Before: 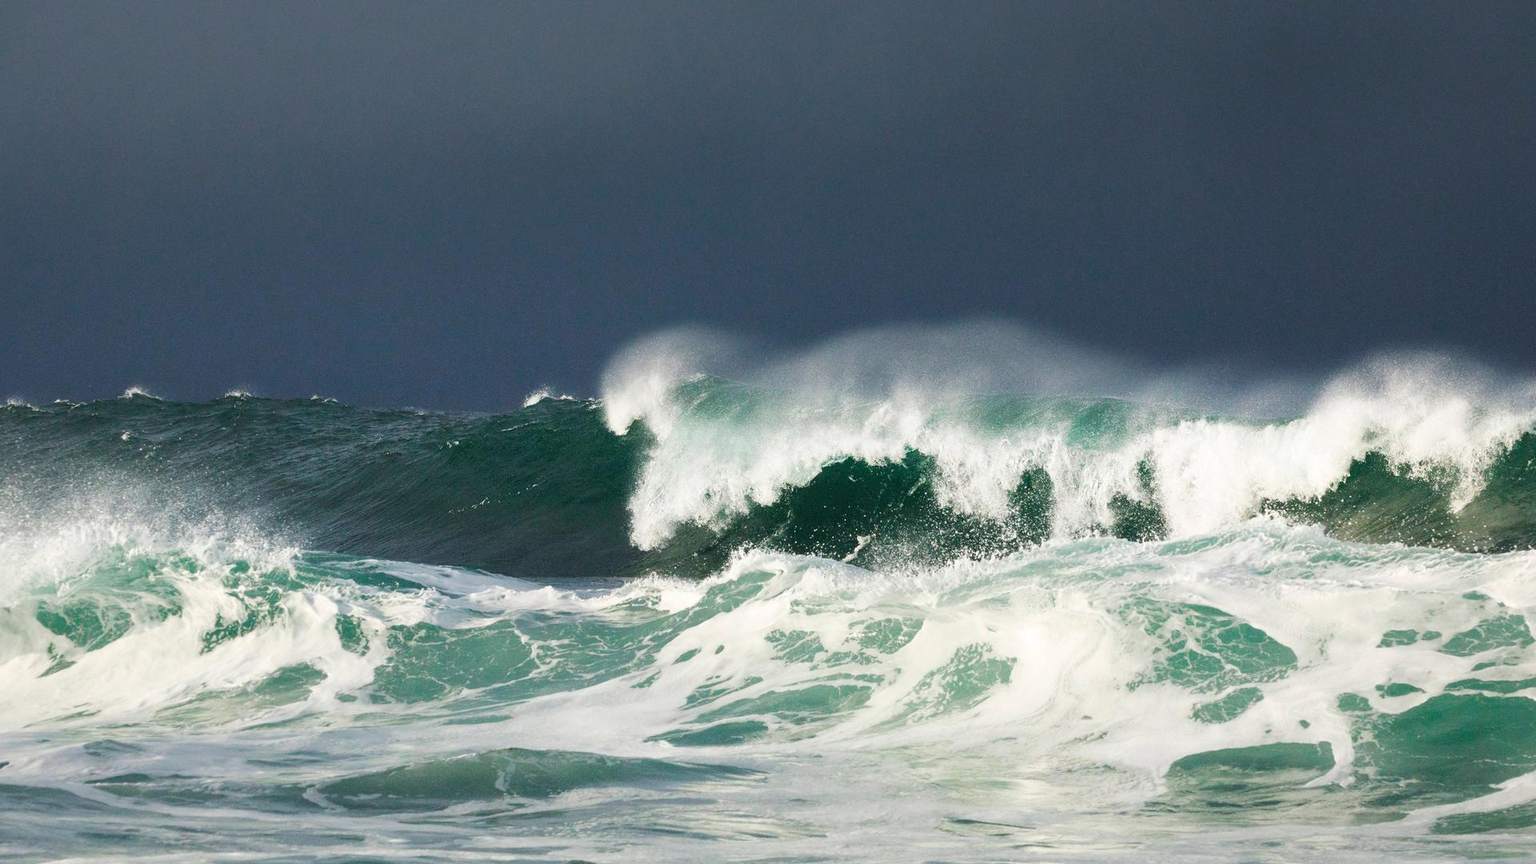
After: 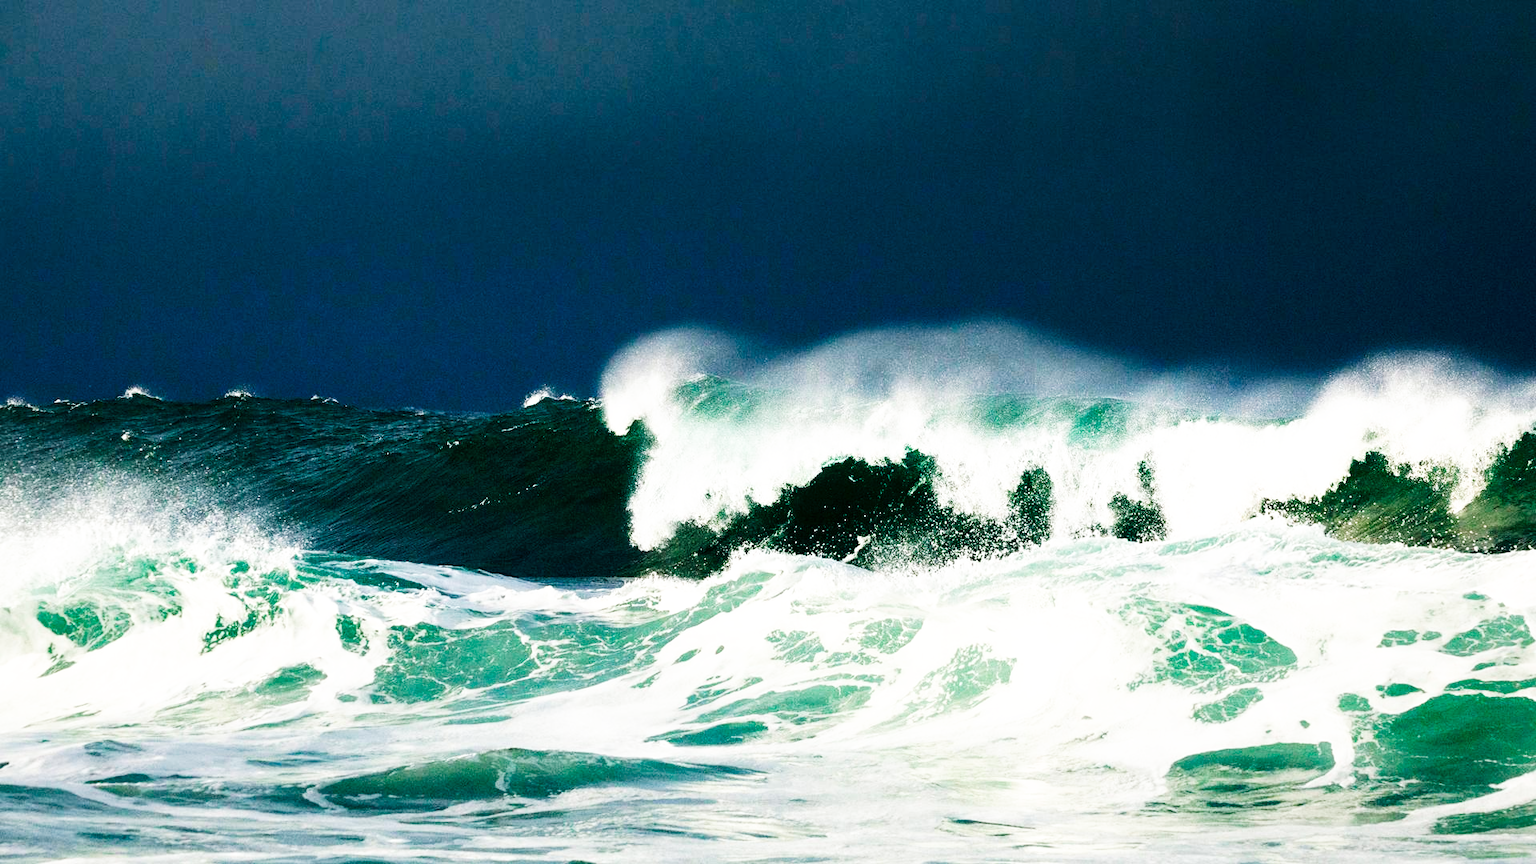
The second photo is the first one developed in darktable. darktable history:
color balance rgb: shadows lift › luminance -7.609%, shadows lift › chroma 2.365%, shadows lift › hue 163.84°, perceptual saturation grading › global saturation -0.004%
tone curve: curves: ch0 [(0, 0) (0.003, 0.002) (0.011, 0.002) (0.025, 0.002) (0.044, 0.002) (0.069, 0.002) (0.1, 0.003) (0.136, 0.008) (0.177, 0.03) (0.224, 0.058) (0.277, 0.139) (0.335, 0.233) (0.399, 0.363) (0.468, 0.506) (0.543, 0.649) (0.623, 0.781) (0.709, 0.88) (0.801, 0.956) (0.898, 0.994) (1, 1)], preserve colors none
